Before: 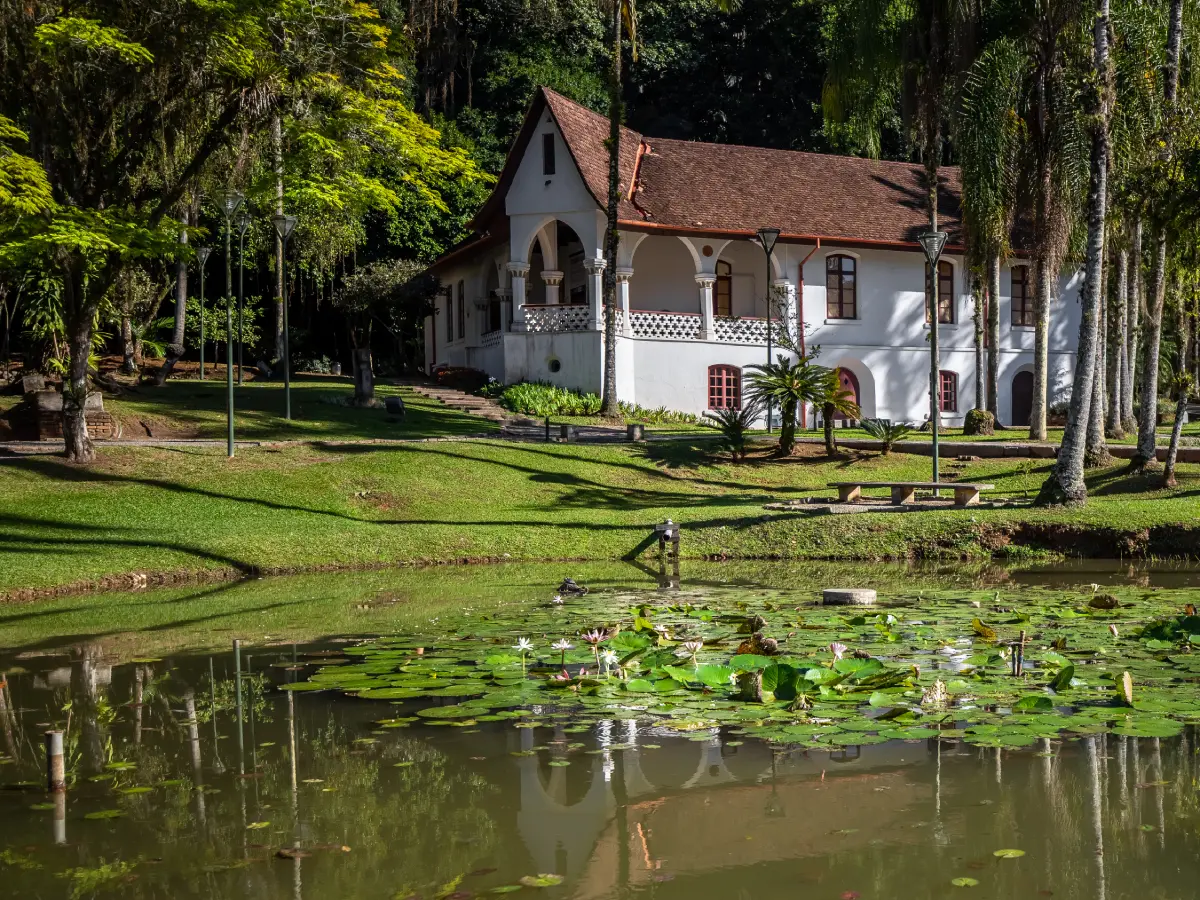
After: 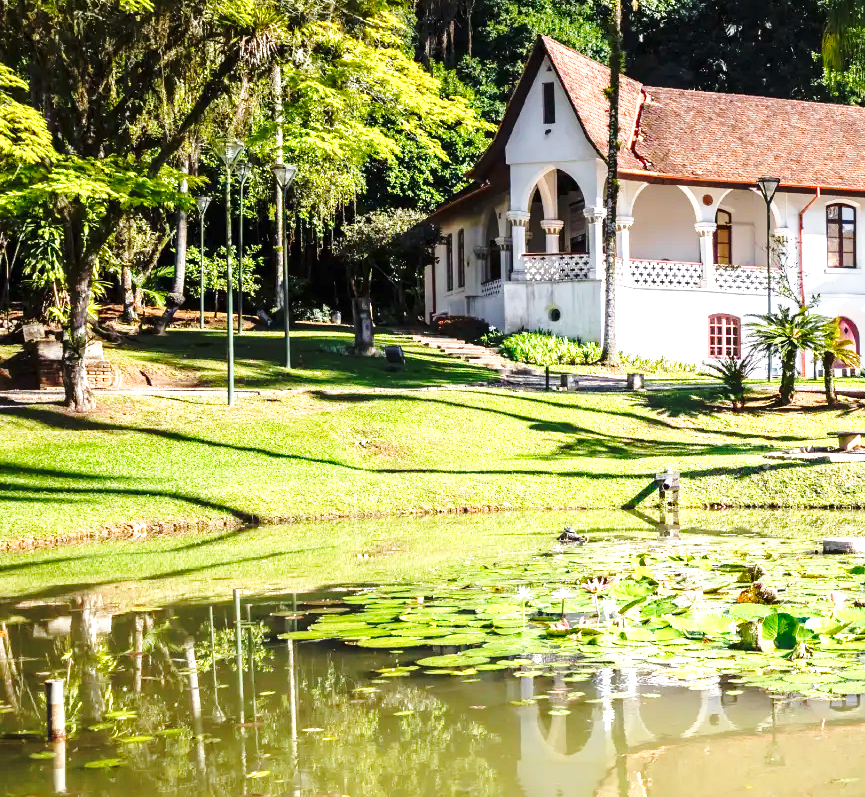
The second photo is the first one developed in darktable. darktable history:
tone equalizer: on, module defaults
base curve: curves: ch0 [(0, 0) (0.032, 0.037) (0.105, 0.228) (0.435, 0.76) (0.856, 0.983) (1, 1)], preserve colors none
crop: top 5.774%, right 27.892%, bottom 5.621%
exposure: black level correction 0, exposure 1.471 EV, compensate exposure bias true, compensate highlight preservation false
